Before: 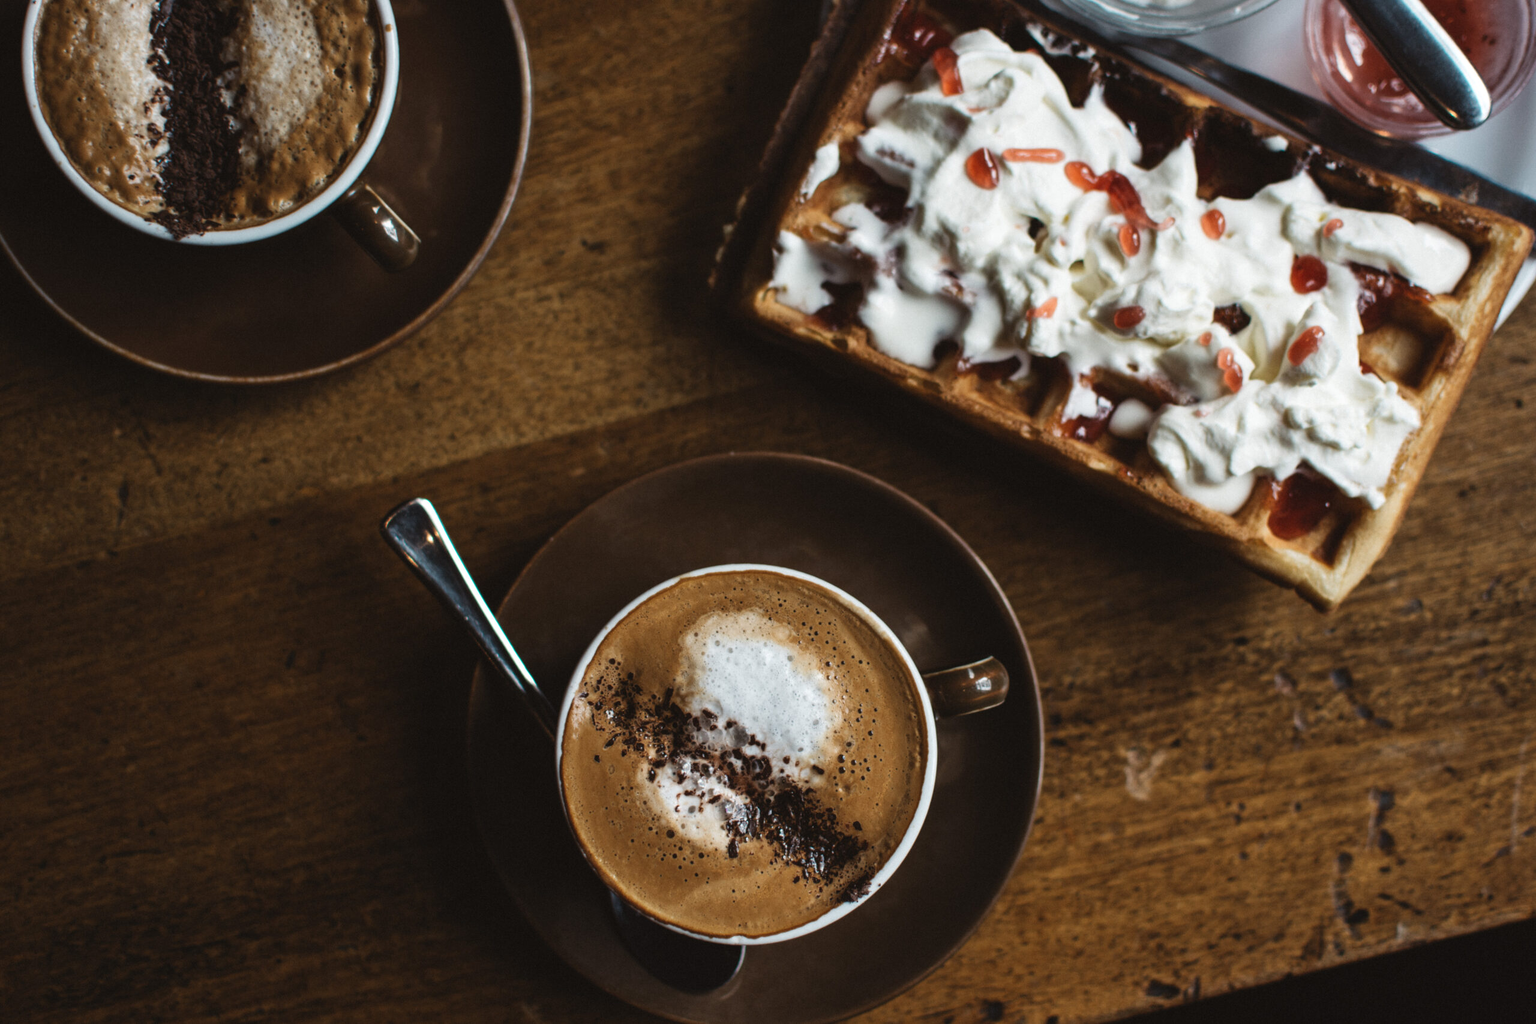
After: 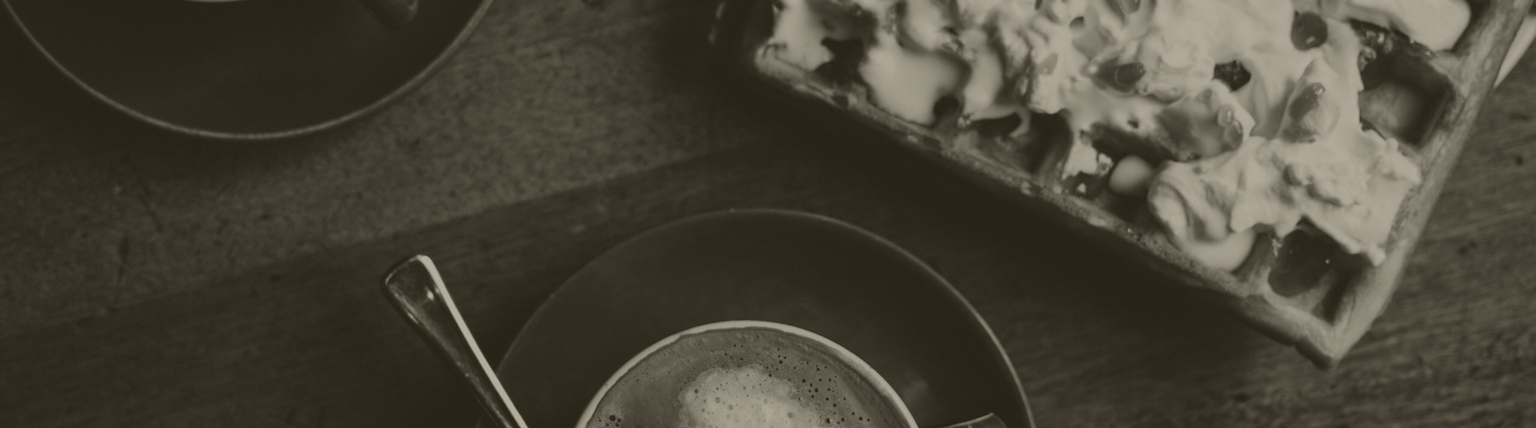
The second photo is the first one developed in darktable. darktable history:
contrast brightness saturation: saturation -0.05
color correction: highlights a* -6.69, highlights b* 0.49
shadows and highlights: radius 93.07, shadows -14.46, white point adjustment 0.23, highlights 31.48, compress 48.23%, highlights color adjustment 52.79%, soften with gaussian
colorize: hue 41.44°, saturation 22%, source mix 60%, lightness 10.61%
crop and rotate: top 23.84%, bottom 34.294%
